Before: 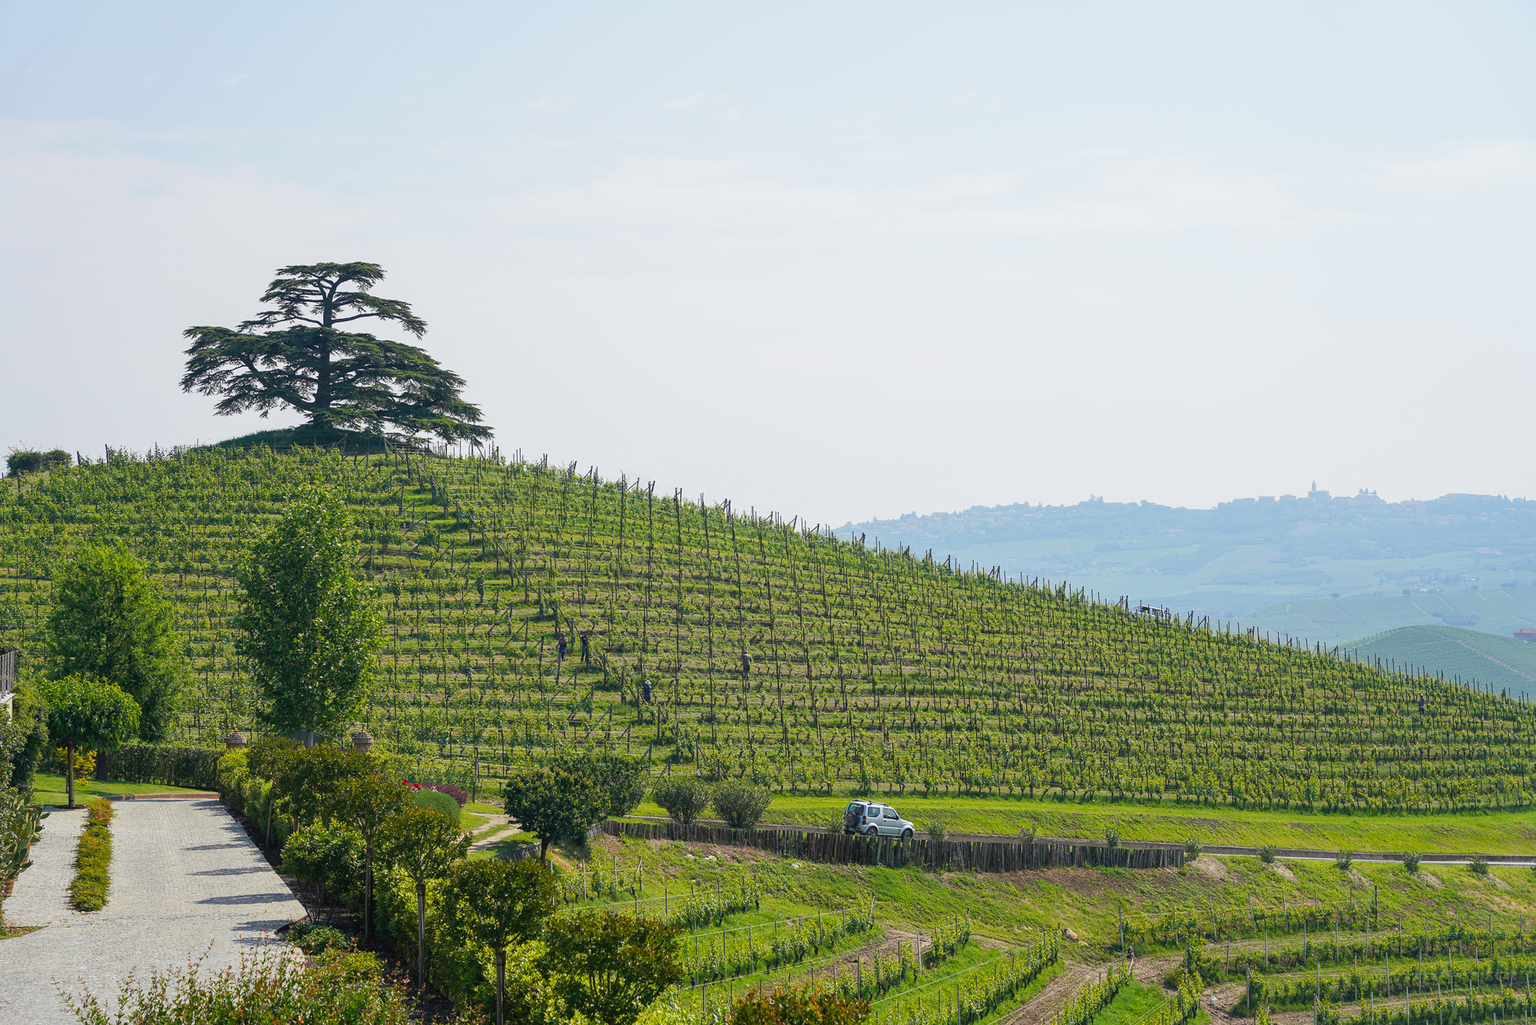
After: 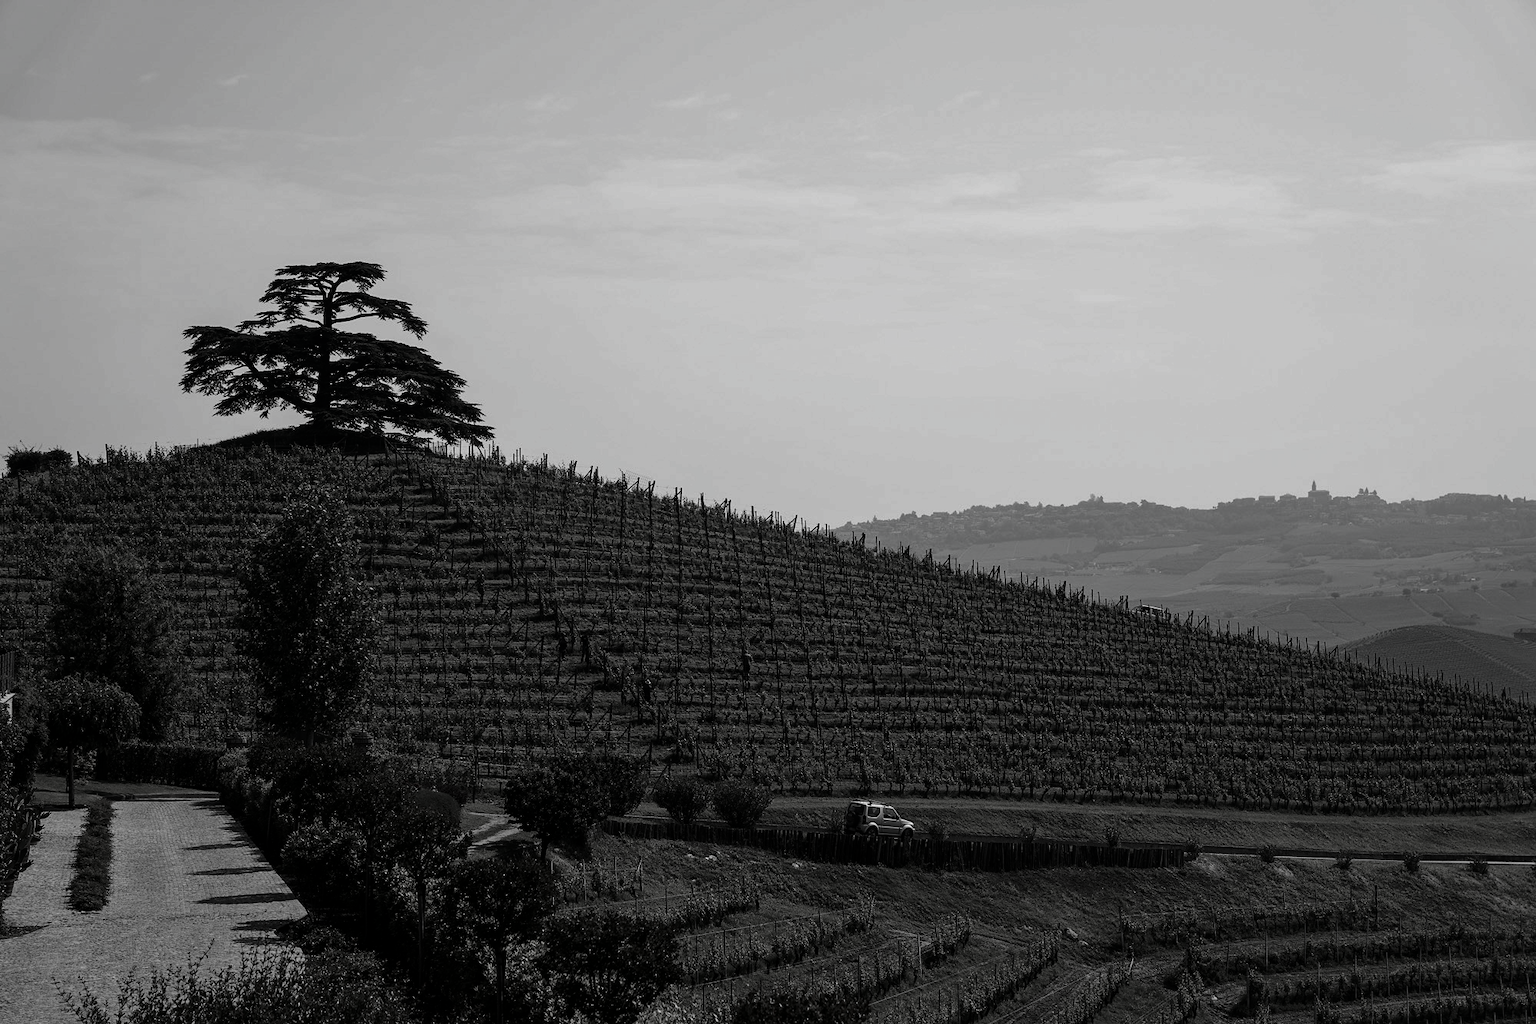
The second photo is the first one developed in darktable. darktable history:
contrast brightness saturation: contrast 0.016, brightness -0.996, saturation -0.983
